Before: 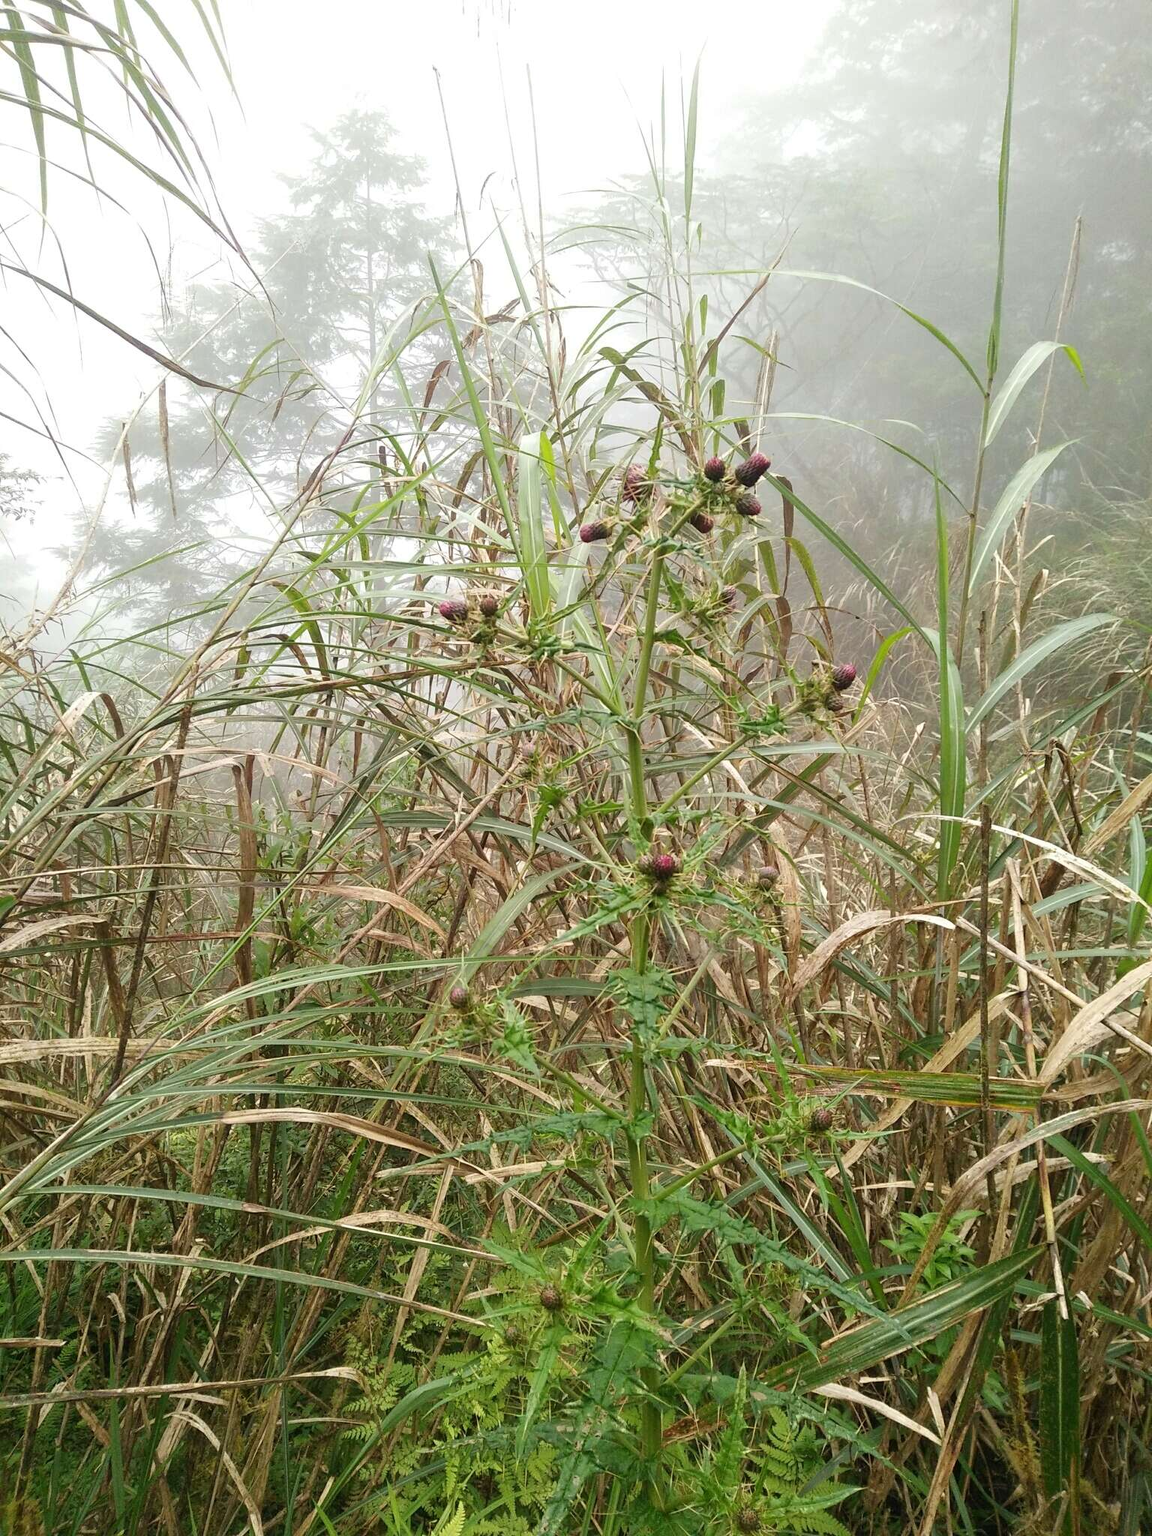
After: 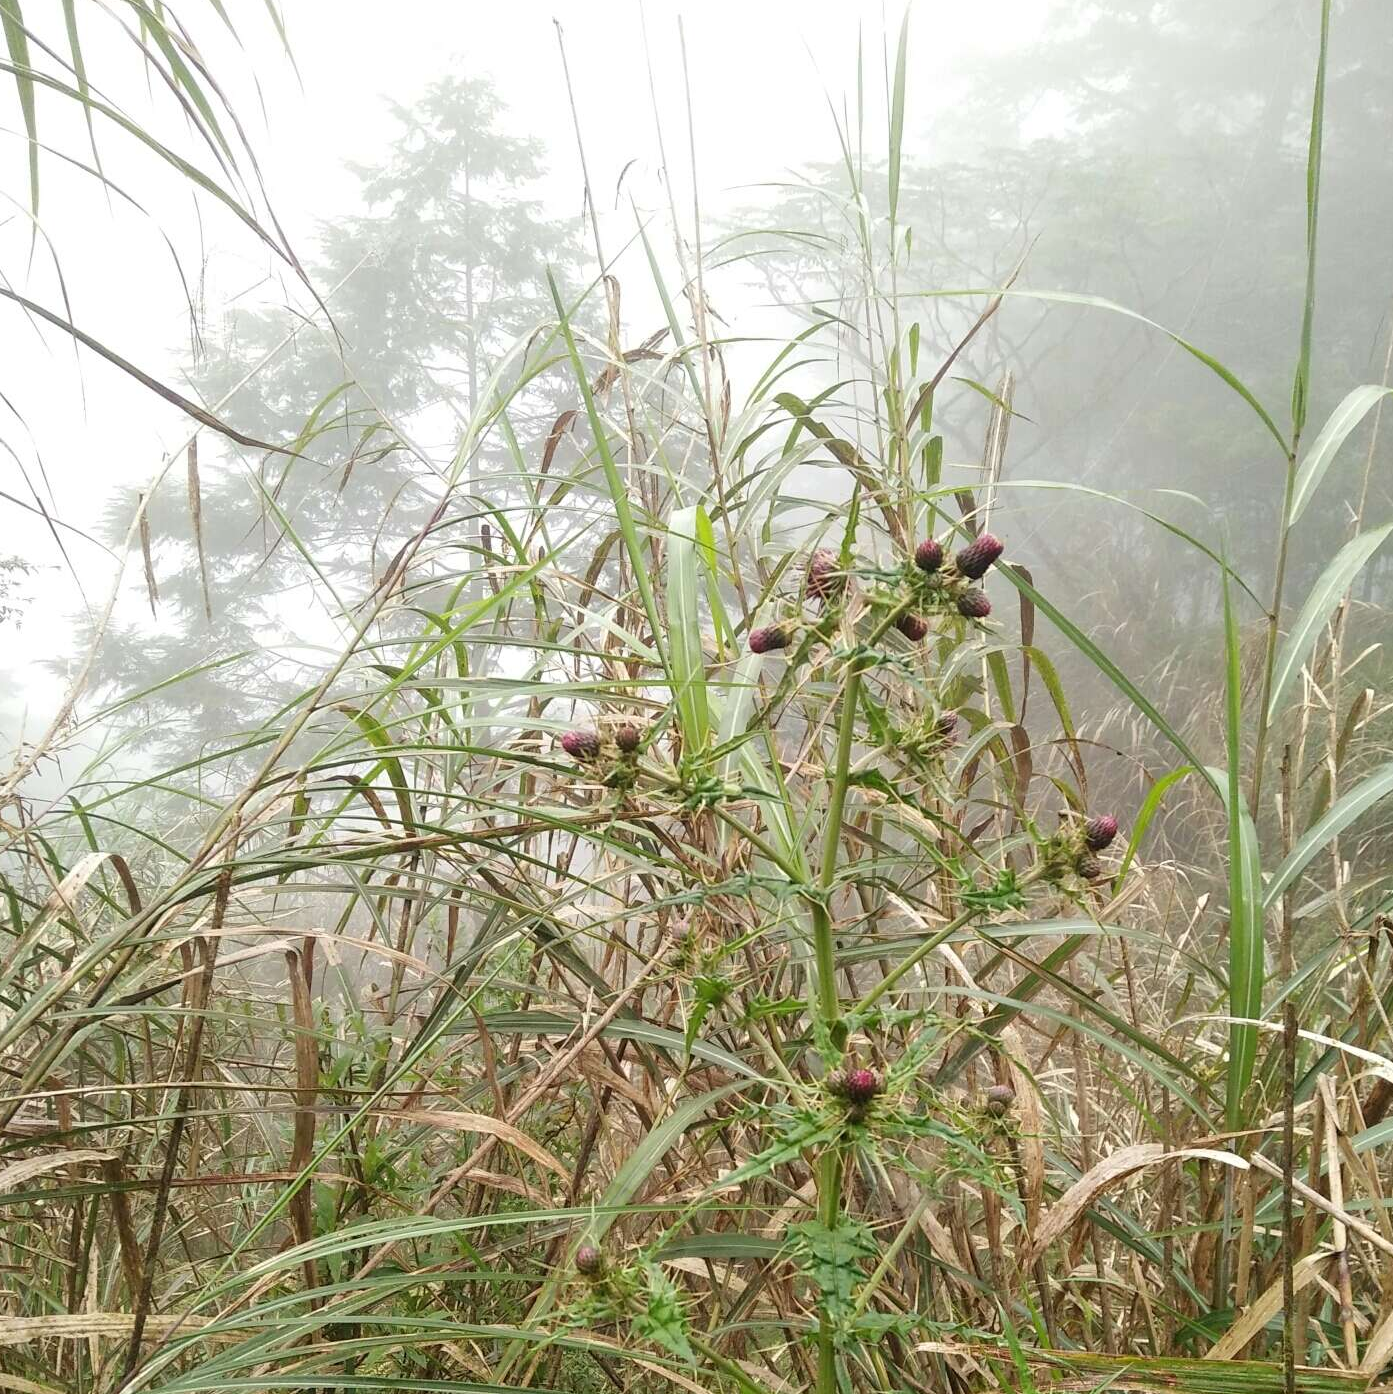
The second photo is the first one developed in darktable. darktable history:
crop: left 1.587%, top 3.457%, right 7.678%, bottom 28.444%
